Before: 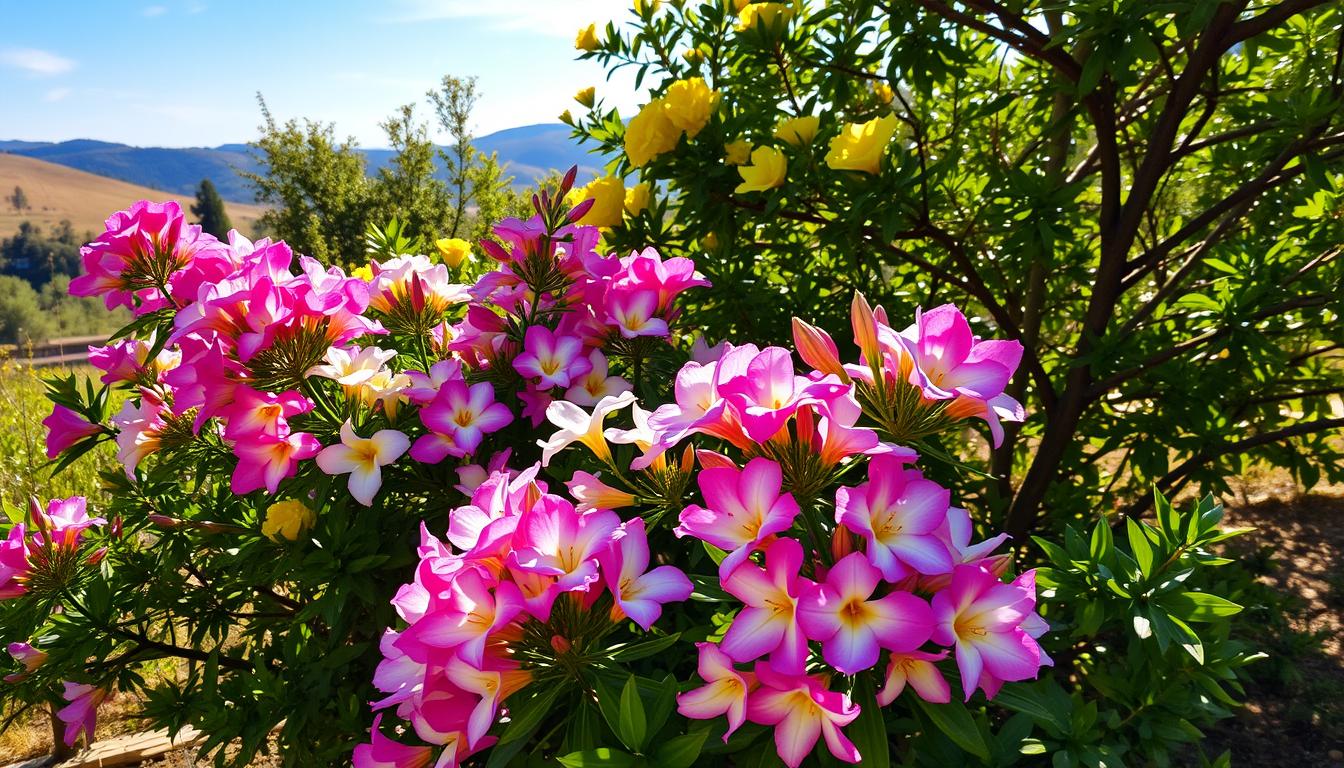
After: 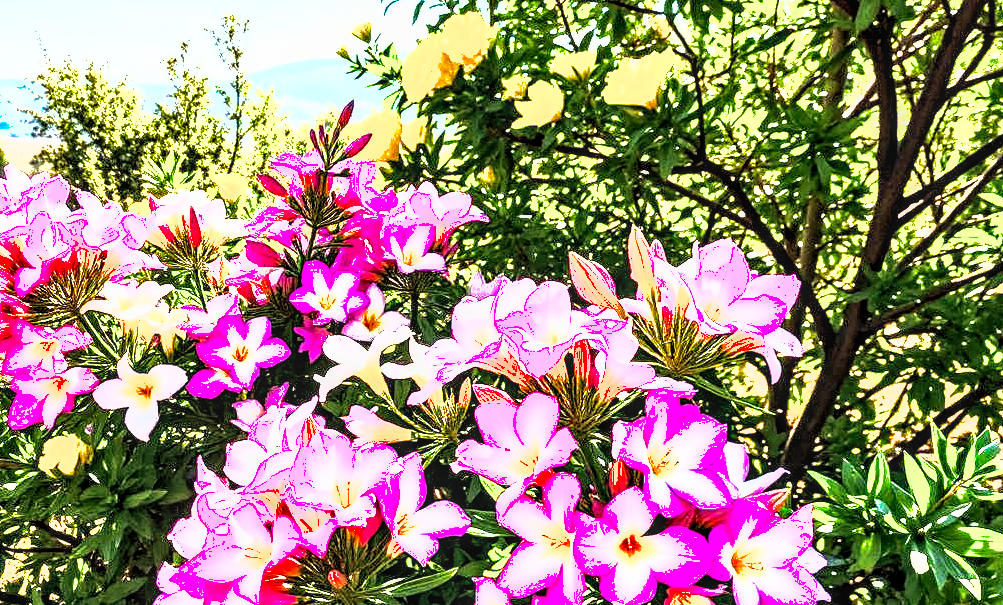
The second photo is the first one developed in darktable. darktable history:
contrast equalizer: y [[0.5, 0.542, 0.583, 0.625, 0.667, 0.708], [0.5 ×6], [0.5 ×6], [0 ×6], [0 ×6]]
levels: black 0.056%, levels [0.012, 0.367, 0.697]
crop: left 16.662%, top 8.475%, right 8.701%, bottom 12.669%
base curve: curves: ch0 [(0, 0) (0.028, 0.03) (0.121, 0.232) (0.46, 0.748) (0.859, 0.968) (1, 1)]
local contrast: highlights 63%, detail 143%, midtone range 0.43
exposure: exposure 0.605 EV, compensate highlight preservation false
shadows and highlights: on, module defaults
